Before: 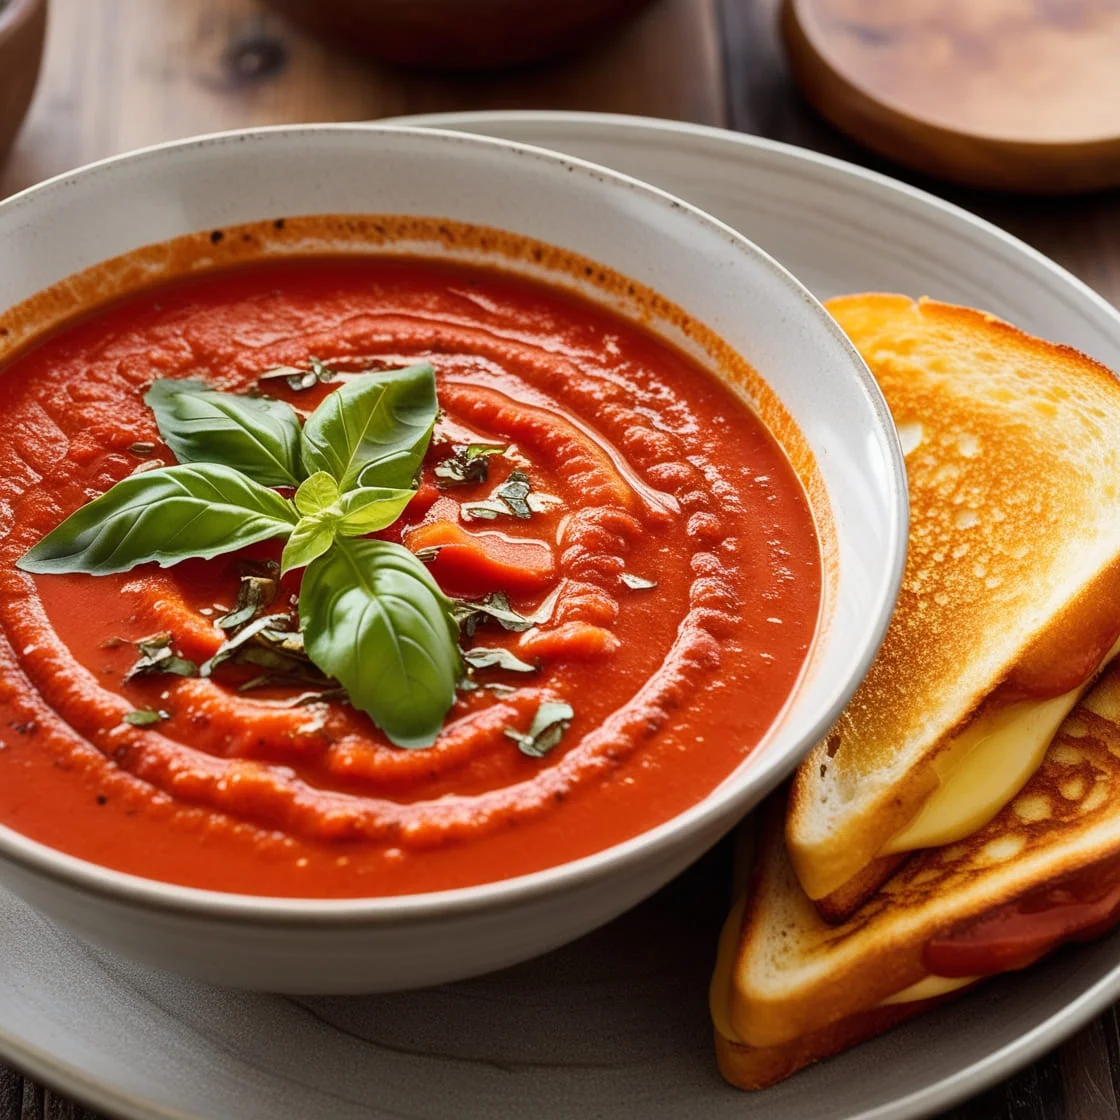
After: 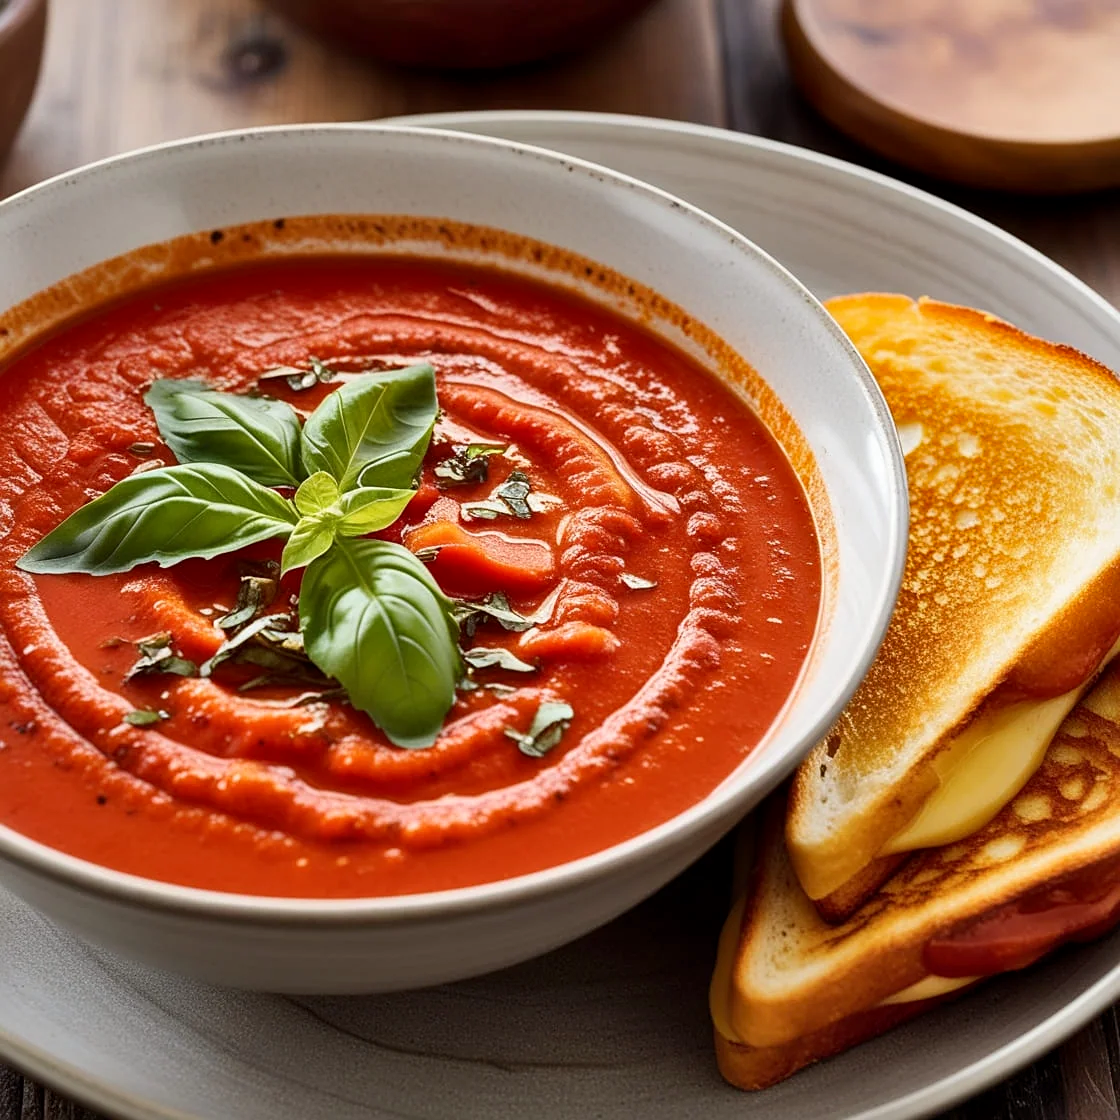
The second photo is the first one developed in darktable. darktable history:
sharpen: amount 0.2
exposure: black level correction 0.001, exposure 0.014 EV, compensate highlight preservation false
contrast brightness saturation: contrast 0.07
shadows and highlights: low approximation 0.01, soften with gaussian
tone equalizer: -8 EV 0.06 EV, smoothing diameter 25%, edges refinement/feathering 10, preserve details guided filter
